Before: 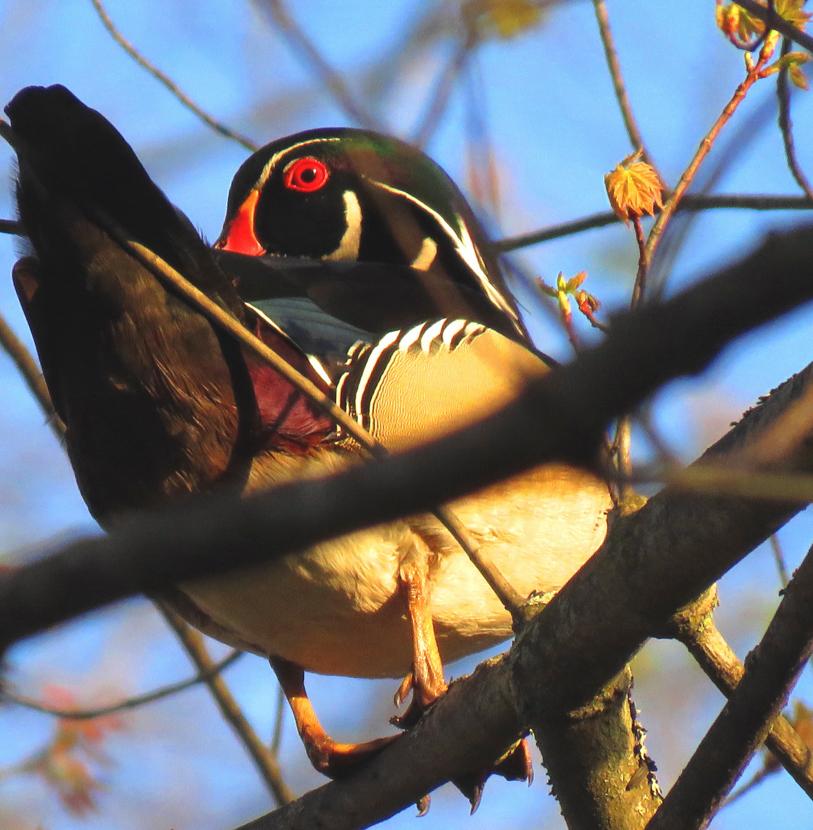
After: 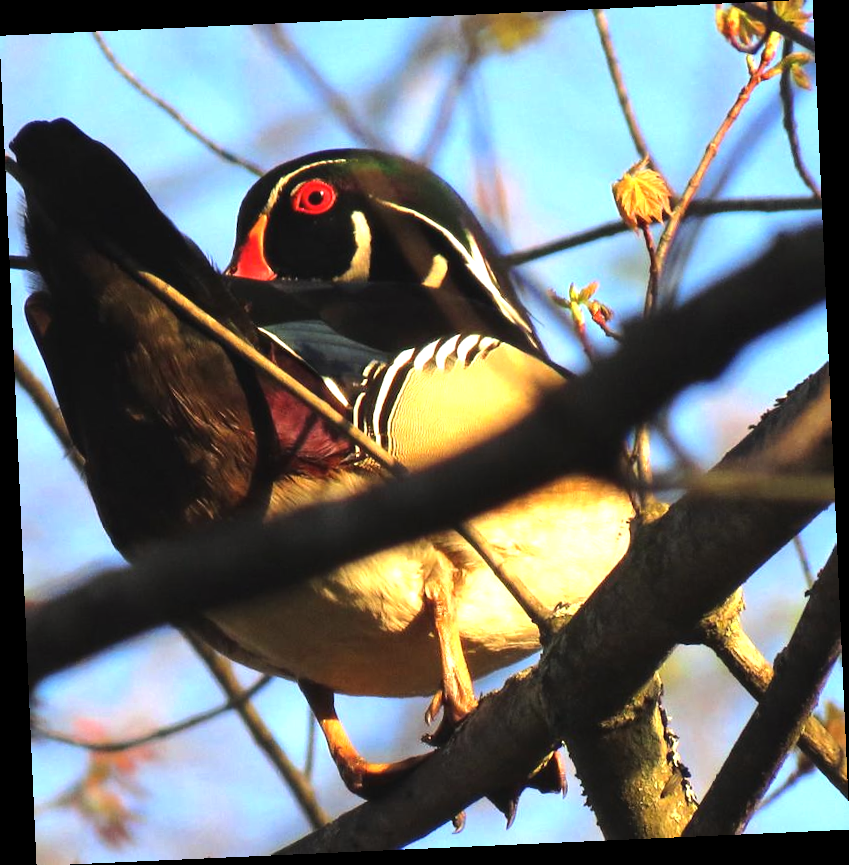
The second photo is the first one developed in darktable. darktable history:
tone equalizer: -8 EV -0.75 EV, -7 EV -0.7 EV, -6 EV -0.6 EV, -5 EV -0.4 EV, -3 EV 0.4 EV, -2 EV 0.6 EV, -1 EV 0.7 EV, +0 EV 0.75 EV, edges refinement/feathering 500, mask exposure compensation -1.57 EV, preserve details no
rotate and perspective: rotation -2.56°, automatic cropping off
